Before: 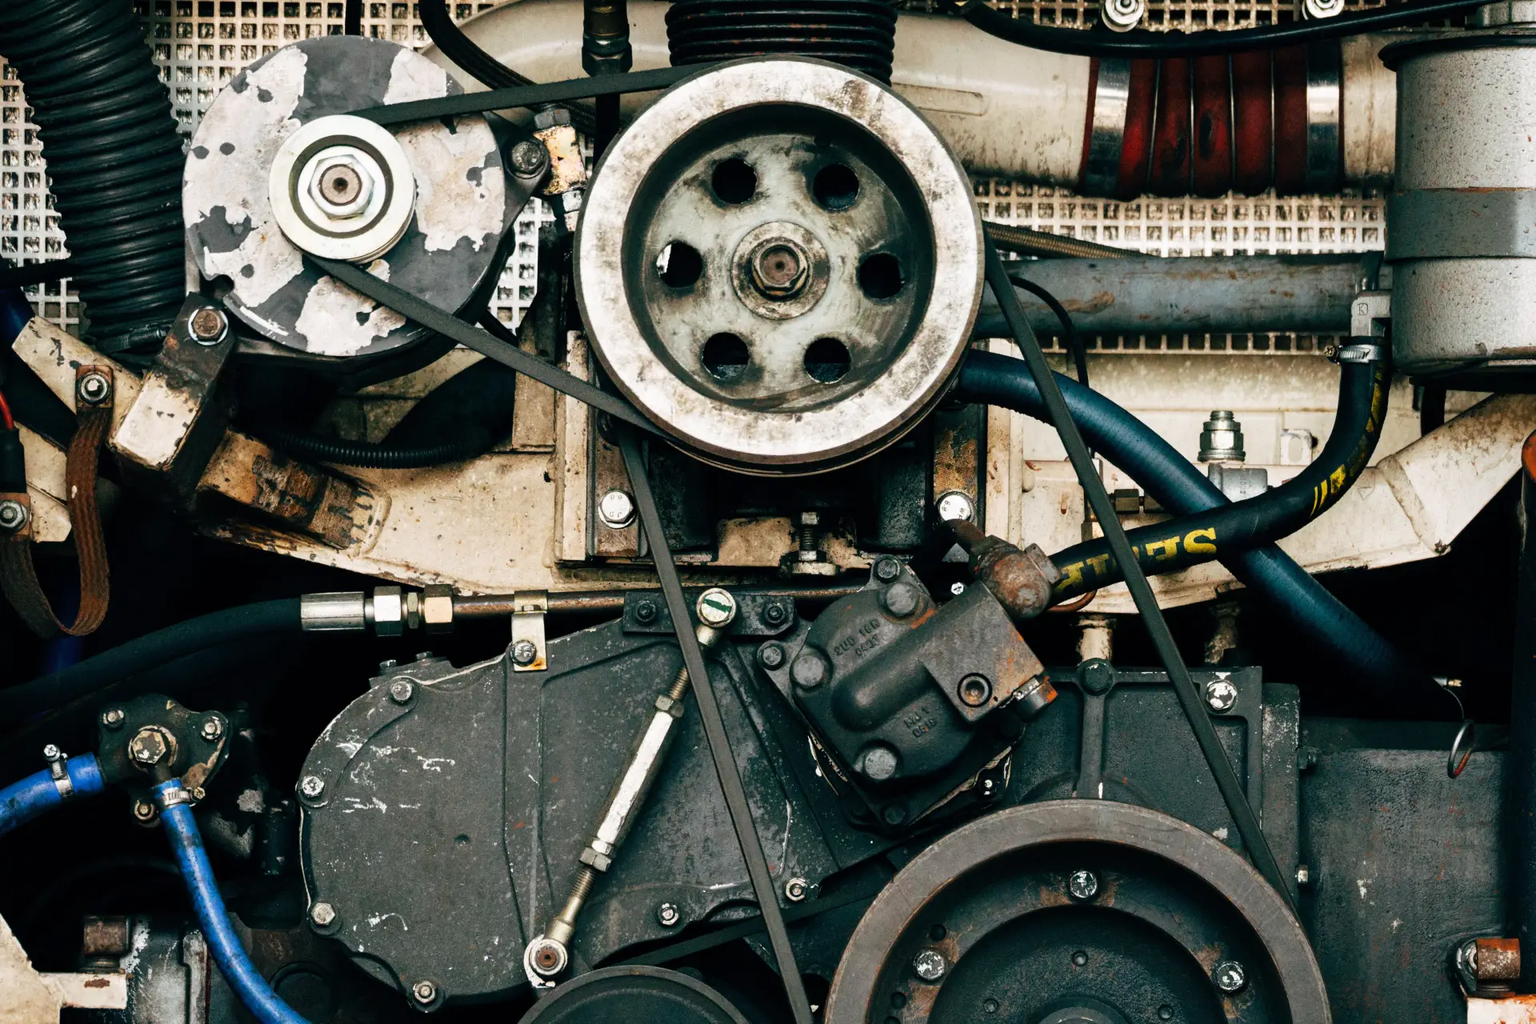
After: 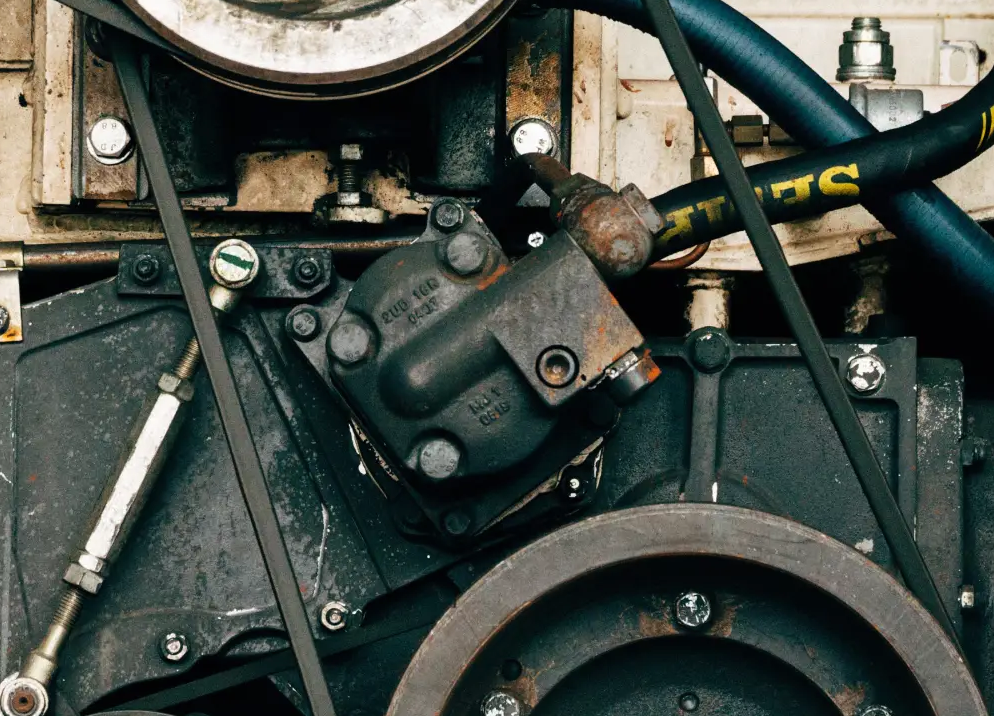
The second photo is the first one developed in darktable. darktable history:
crop: left 34.479%, top 38.822%, right 13.718%, bottom 5.172%
exposure: black level correction 0, compensate exposure bias true, compensate highlight preservation false
